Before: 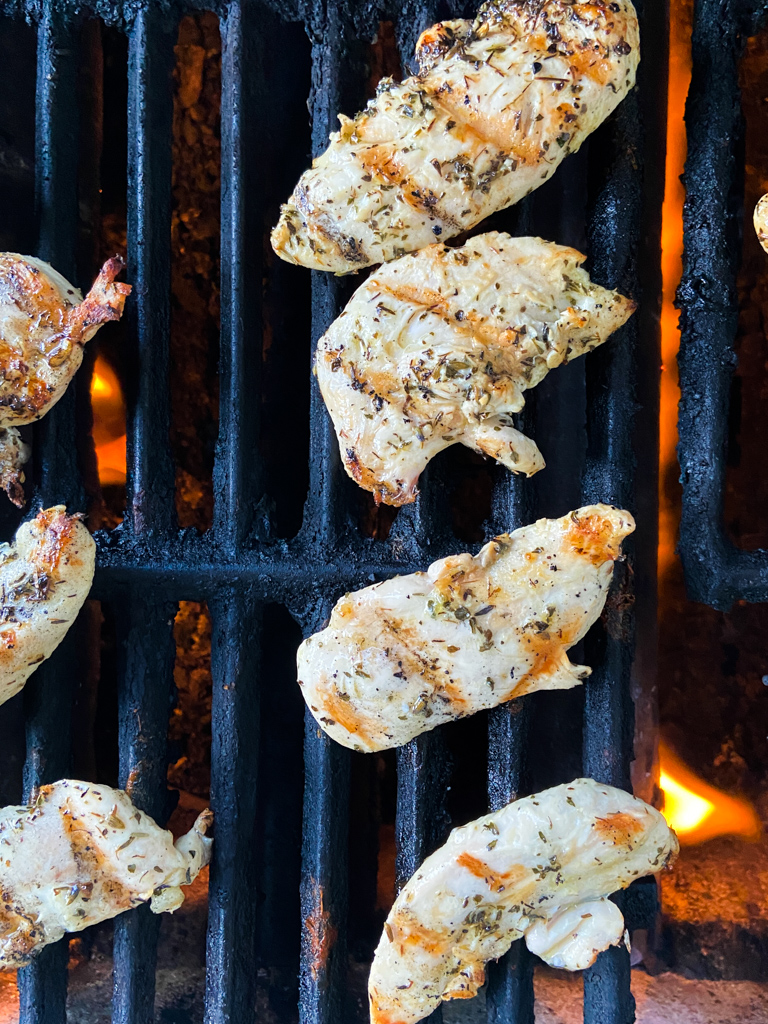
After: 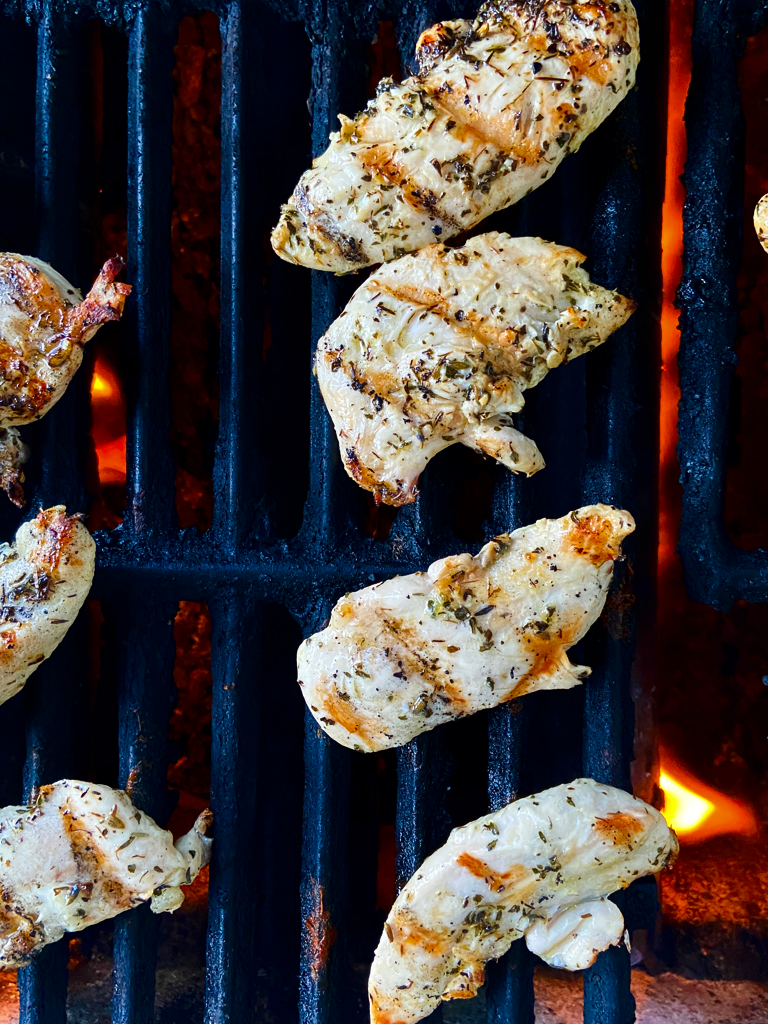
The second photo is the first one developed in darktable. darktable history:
contrast brightness saturation: contrast 0.133, brightness -0.24, saturation 0.145
